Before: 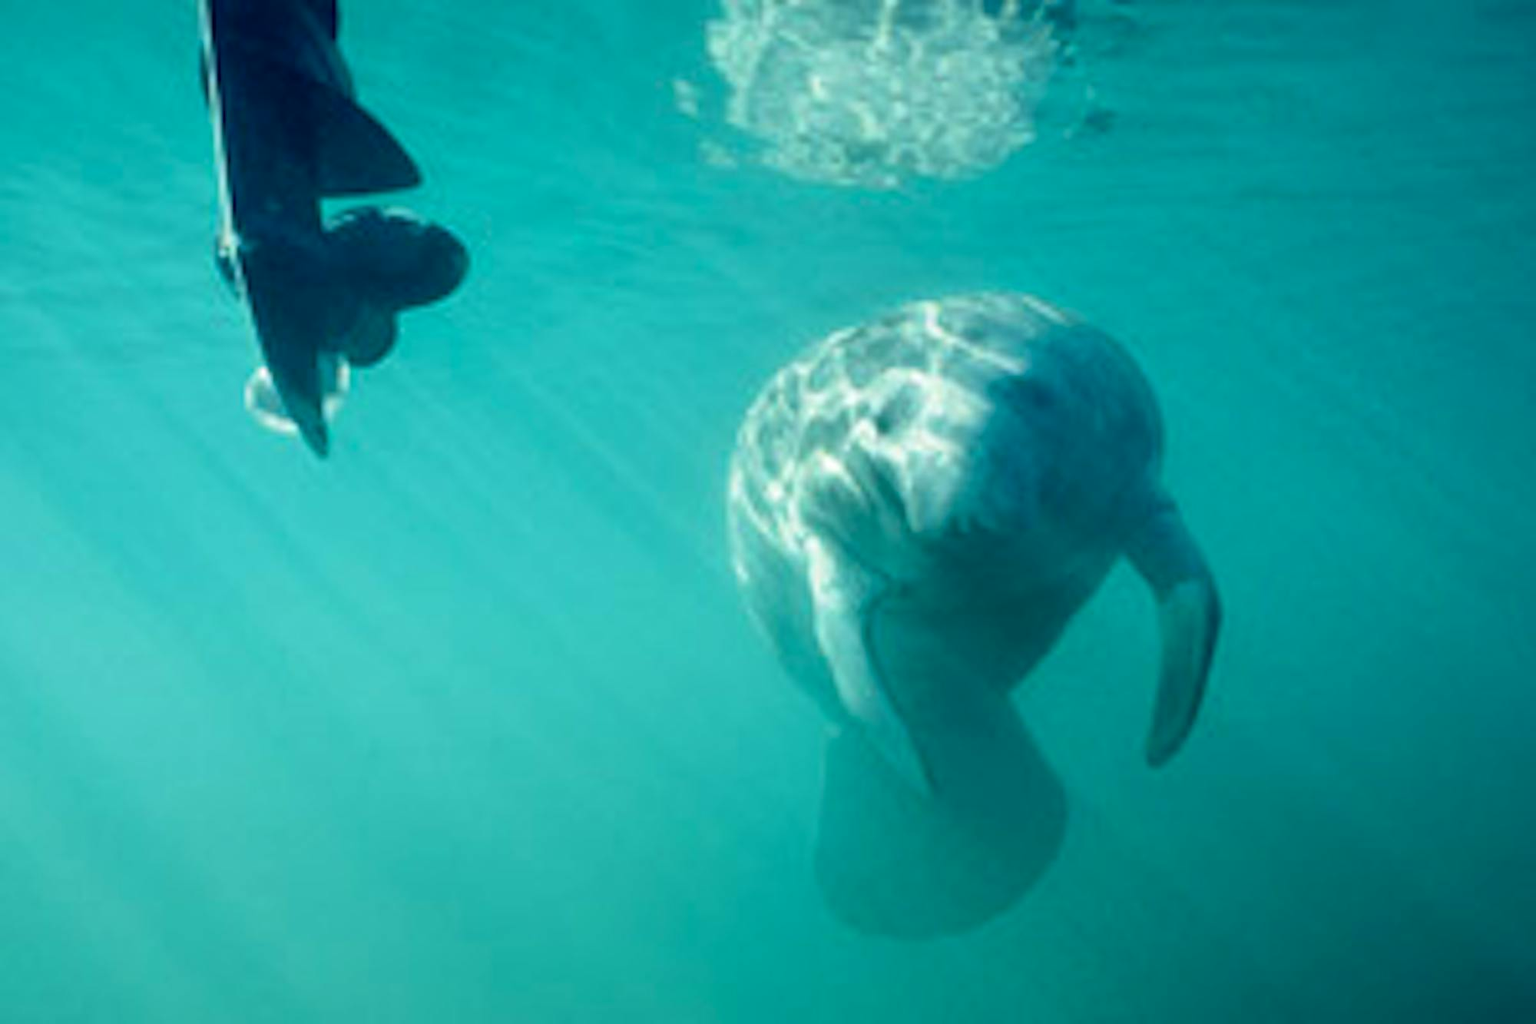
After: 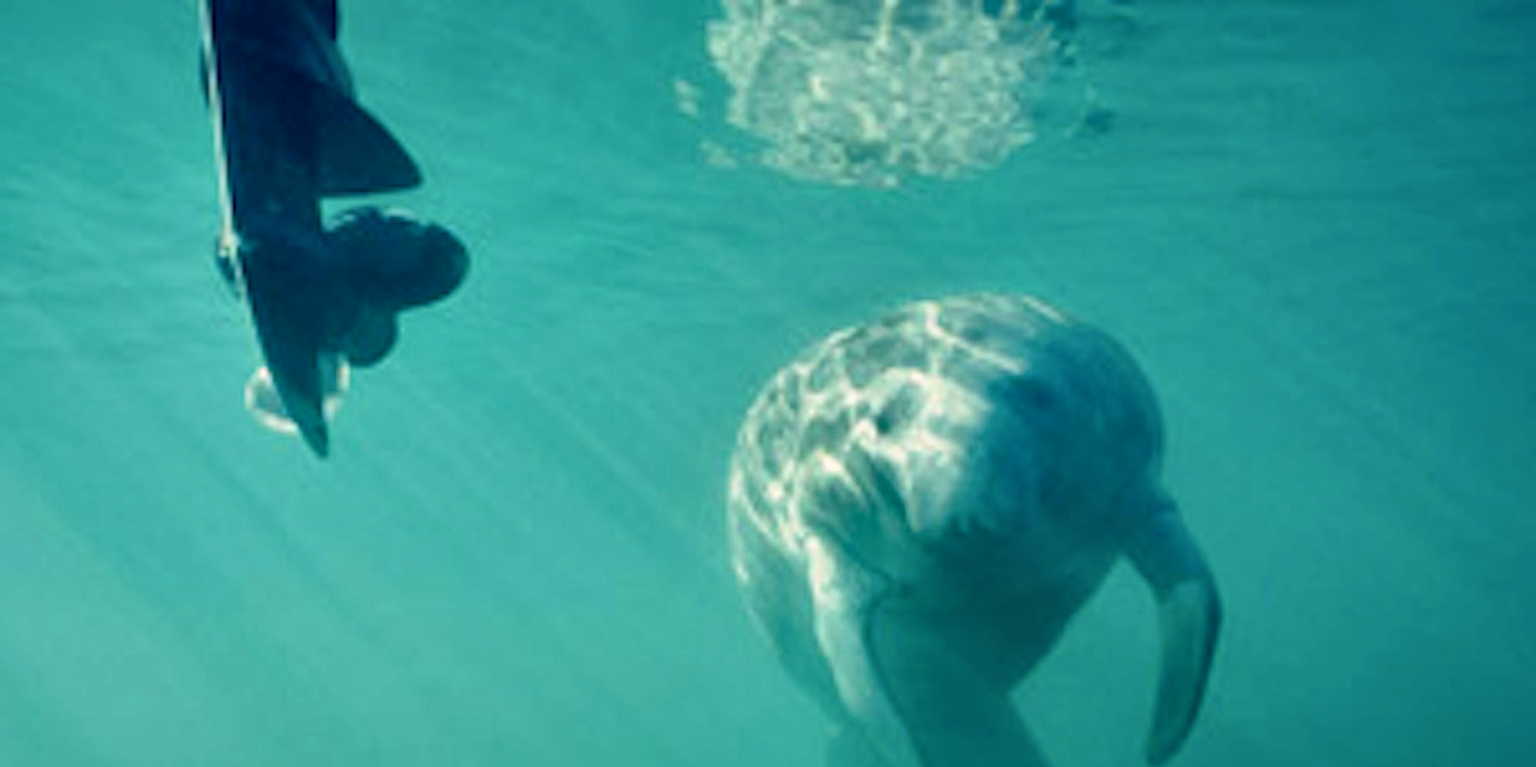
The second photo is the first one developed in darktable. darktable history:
crop: bottom 24.983%
color balance rgb: highlights gain › chroma 3.037%, highlights gain › hue 60.16°, perceptual saturation grading › global saturation -2.222%, perceptual saturation grading › highlights -7.279%, perceptual saturation grading › mid-tones 8.475%, perceptual saturation grading › shadows 2.778%, global vibrance 9.982%
shadows and highlights: highlights color adjustment 32.75%, low approximation 0.01, soften with gaussian
